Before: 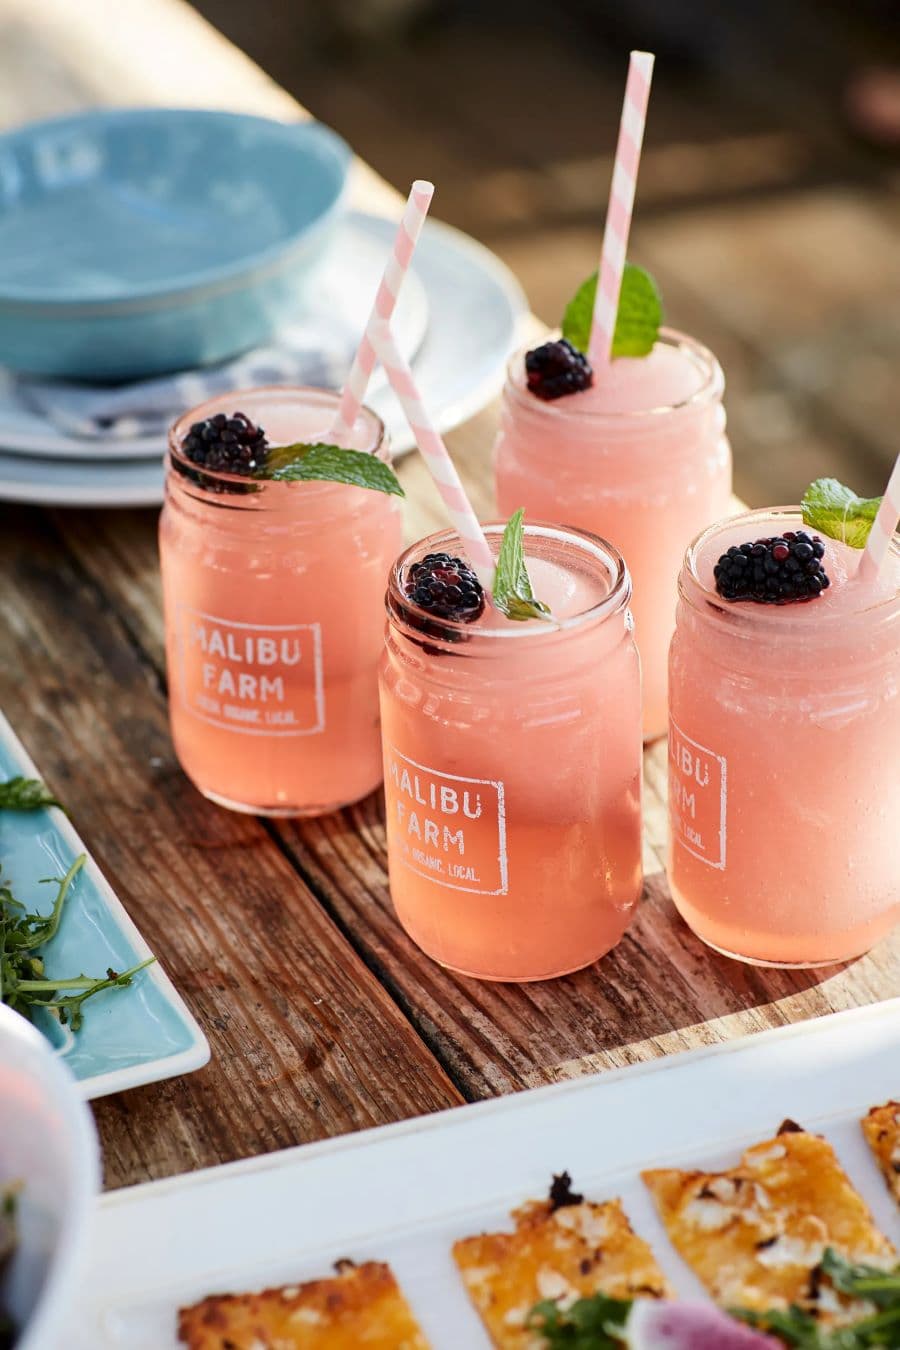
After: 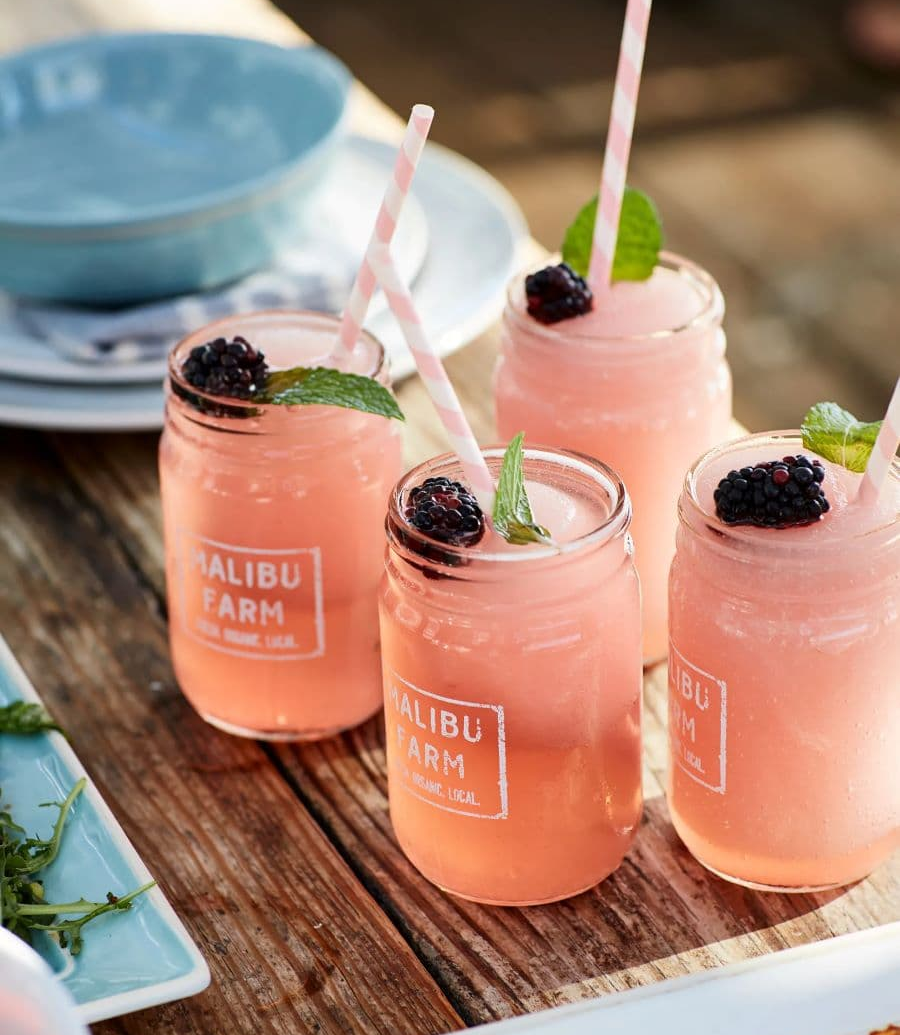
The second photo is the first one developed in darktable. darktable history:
crop: top 5.667%, bottom 17.637%
exposure: compensate highlight preservation false
